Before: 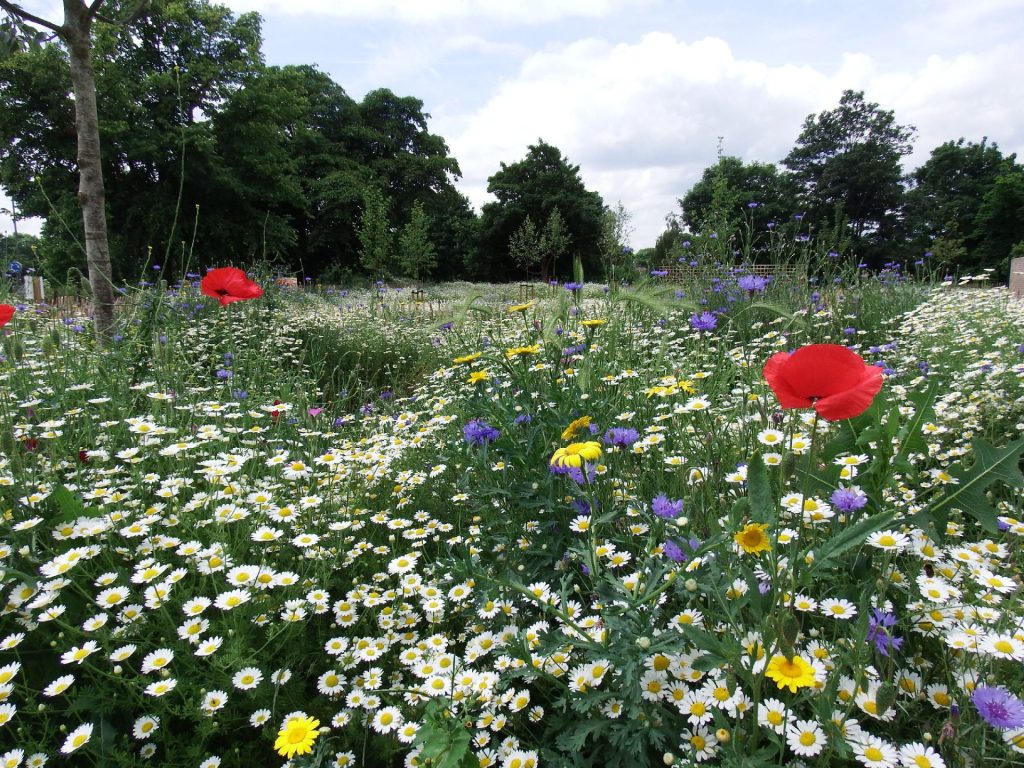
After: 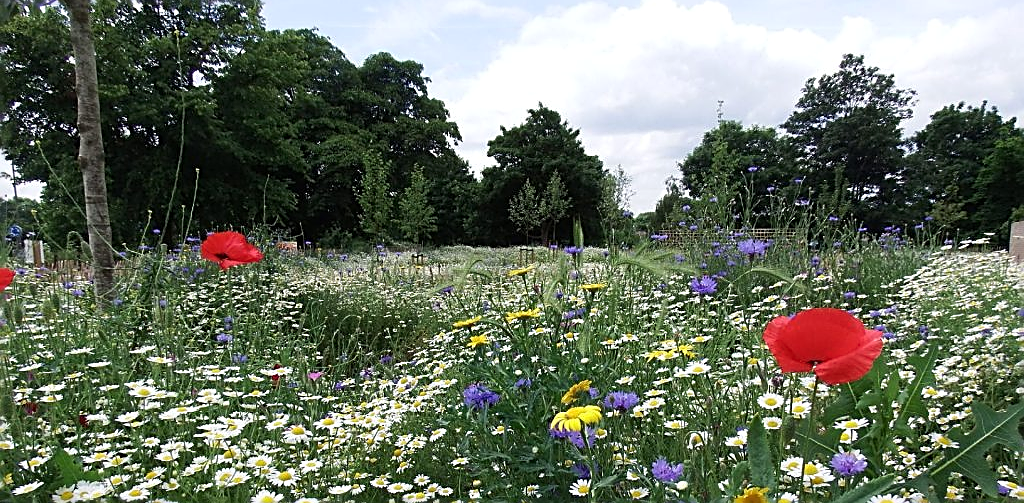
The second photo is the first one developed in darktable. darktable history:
crop and rotate: top 4.75%, bottom 29.672%
tone equalizer: edges refinement/feathering 500, mask exposure compensation -1.26 EV, preserve details no
sharpen: amount 0.9
